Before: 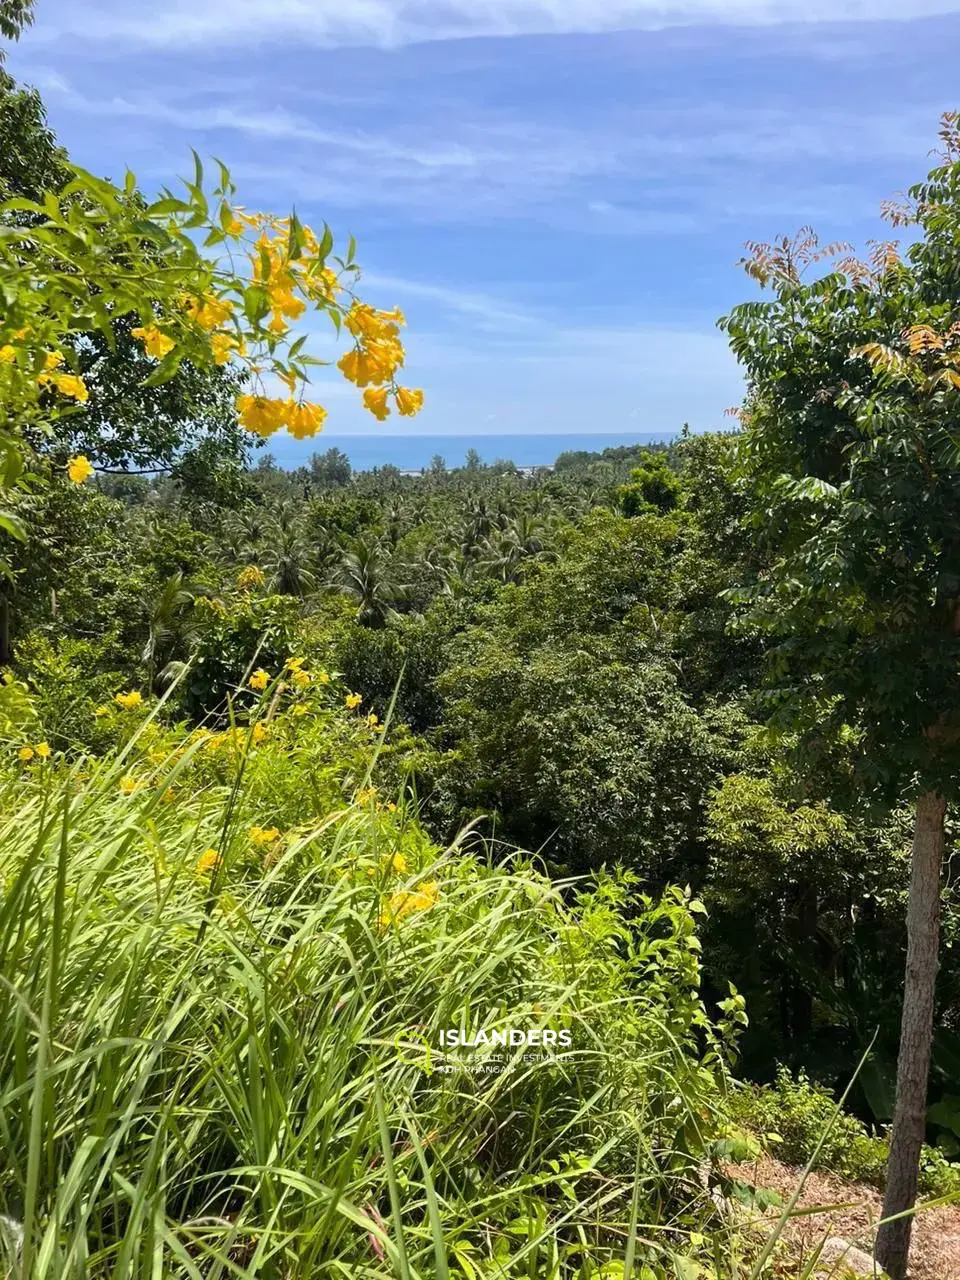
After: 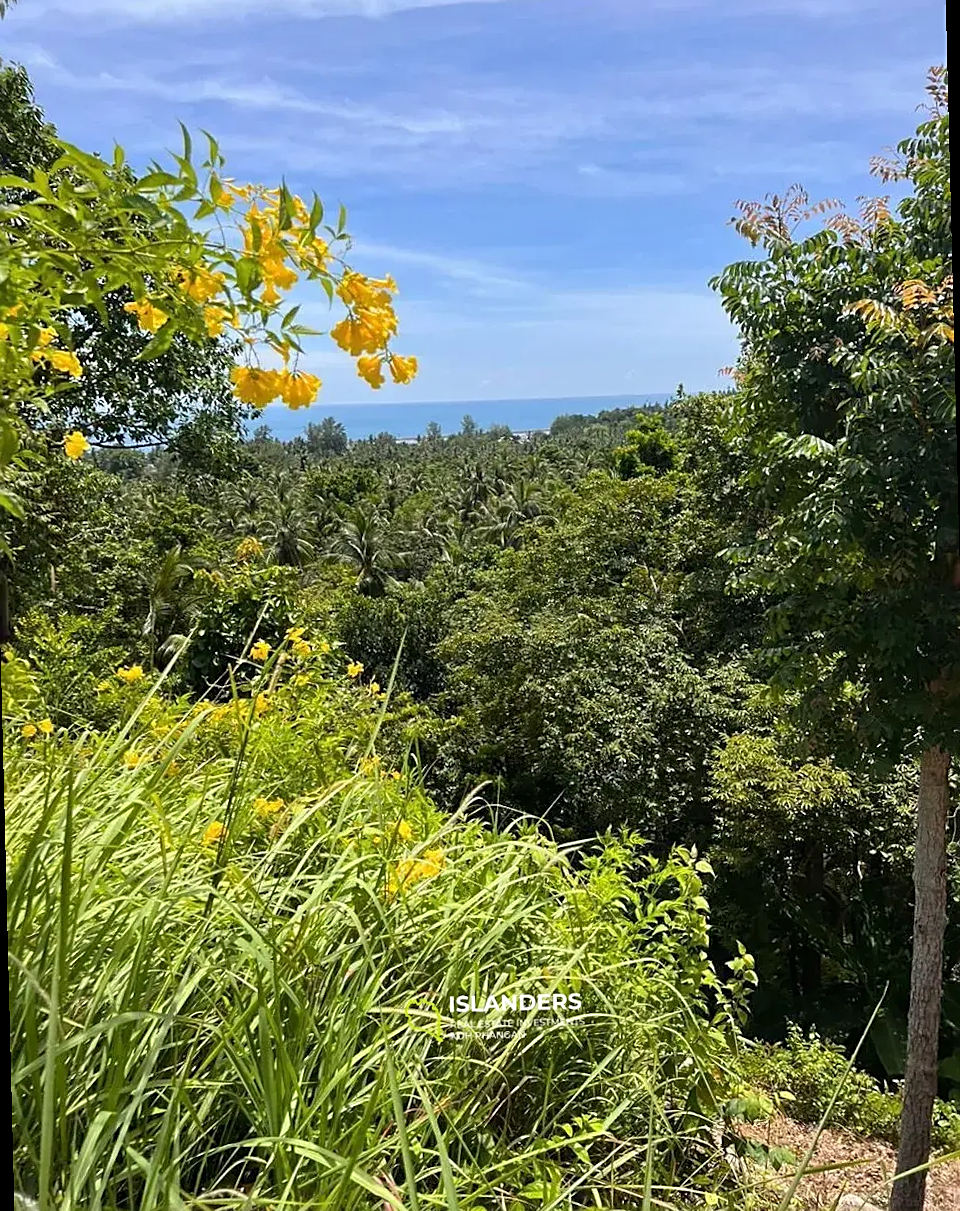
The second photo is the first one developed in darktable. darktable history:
rotate and perspective: rotation -1.42°, crop left 0.016, crop right 0.984, crop top 0.035, crop bottom 0.965
sharpen: on, module defaults
